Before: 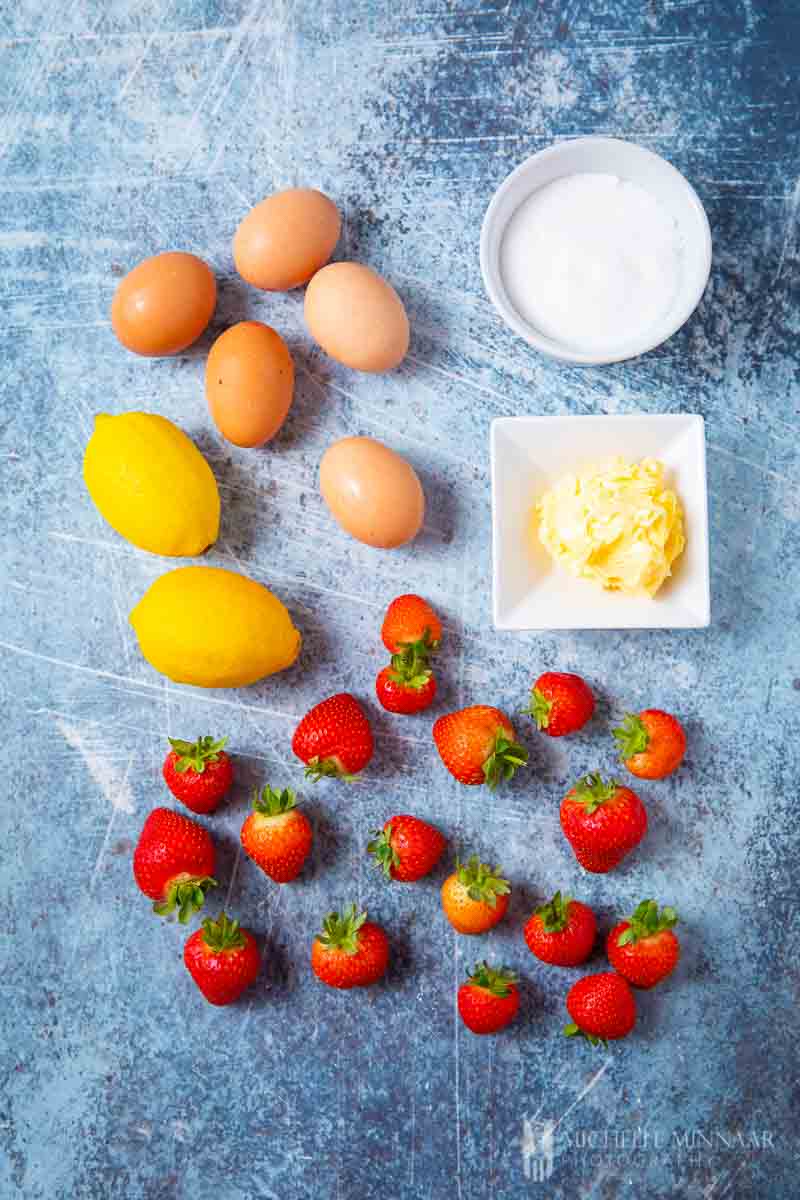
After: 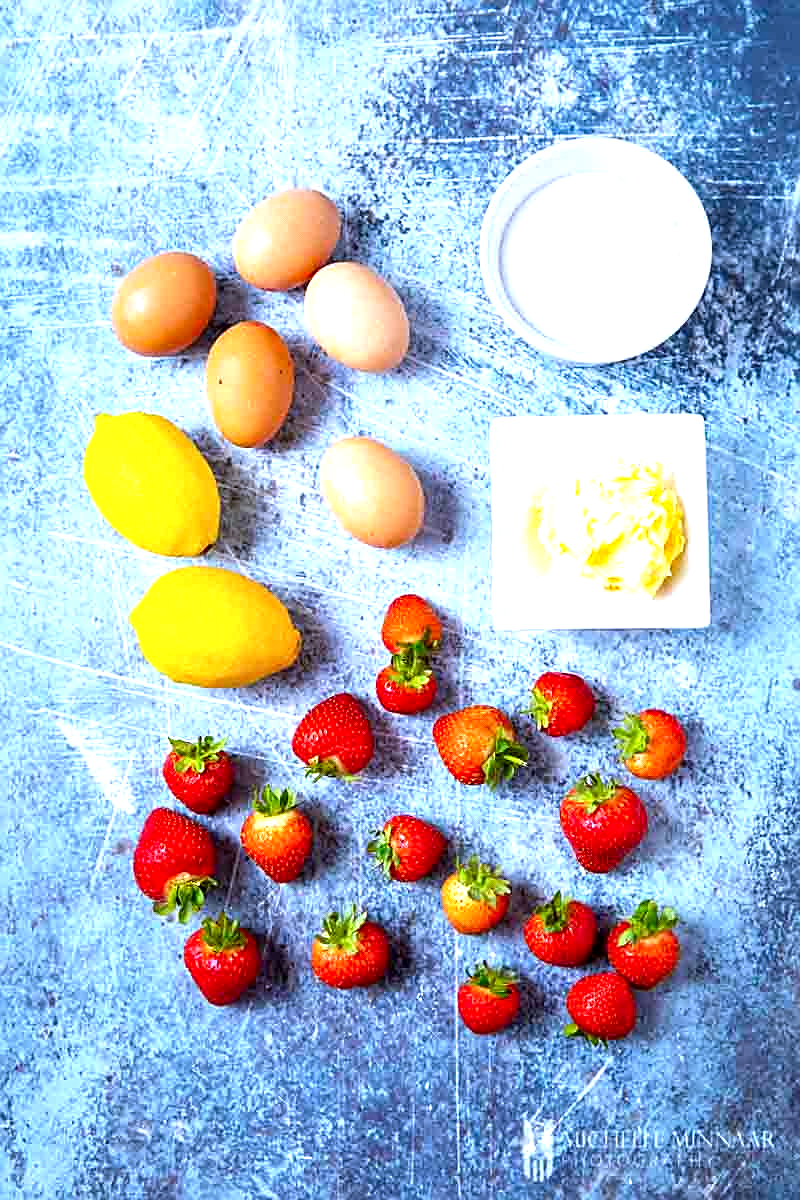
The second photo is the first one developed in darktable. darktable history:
white balance: red 0.926, green 1.003, blue 1.133
exposure: black level correction 0, exposure 0.7 EV, compensate exposure bias true, compensate highlight preservation false
sharpen: on, module defaults
contrast equalizer: octaves 7, y [[0.6 ×6], [0.55 ×6], [0 ×6], [0 ×6], [0 ×6]], mix 0.53
